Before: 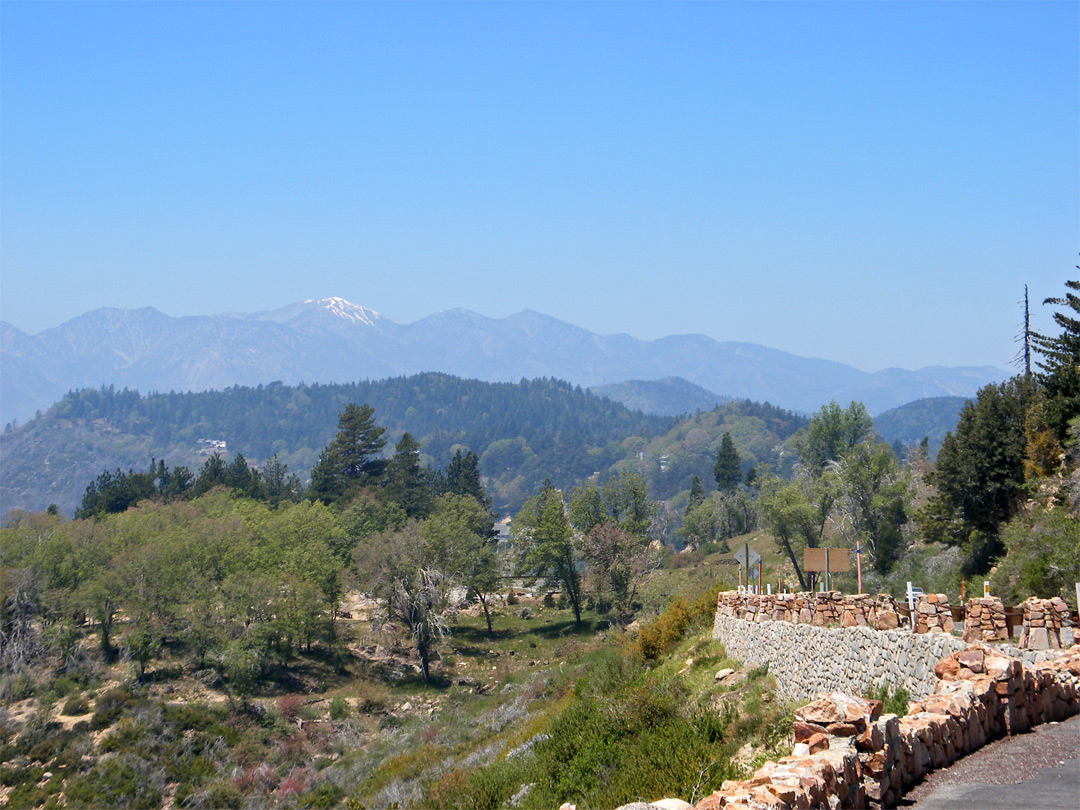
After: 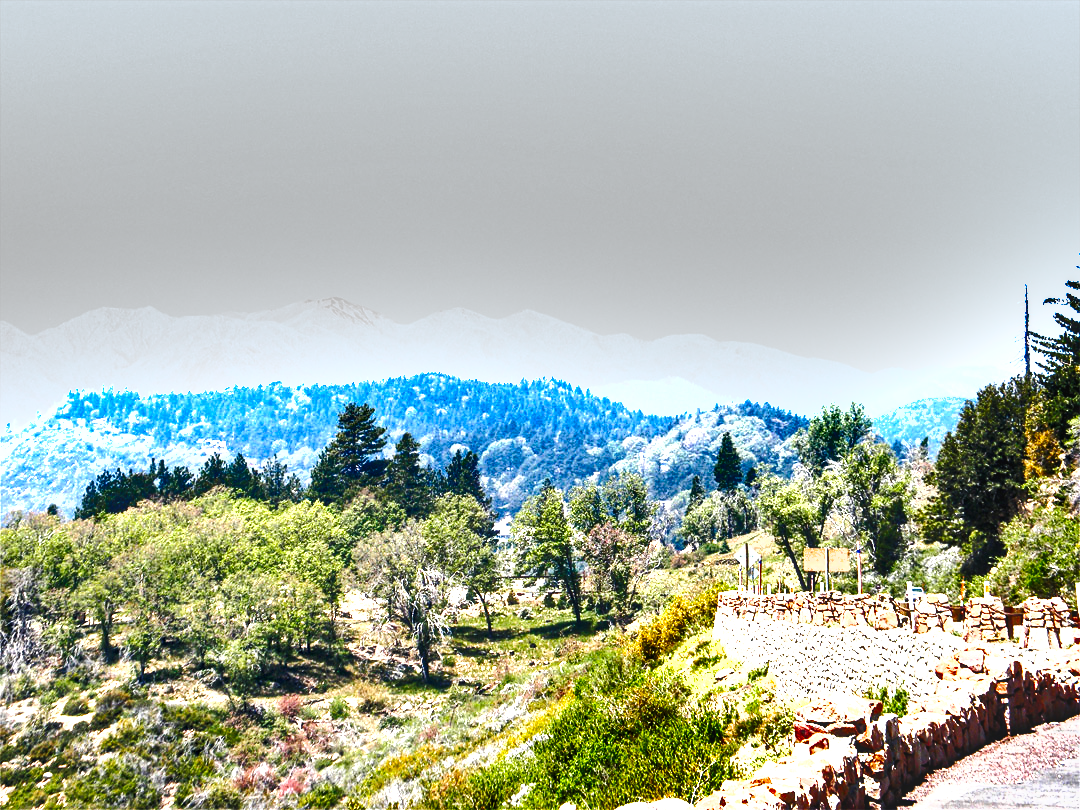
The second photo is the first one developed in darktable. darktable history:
local contrast: on, module defaults
shadows and highlights: radius 107.84, shadows 23.78, highlights -58, low approximation 0.01, soften with gaussian
base curve: curves: ch0 [(0, 0) (0.028, 0.03) (0.121, 0.232) (0.46, 0.748) (0.859, 0.968) (1, 1)], preserve colors none
levels: levels [0, 0.352, 0.703]
sharpen: amount 0.207
